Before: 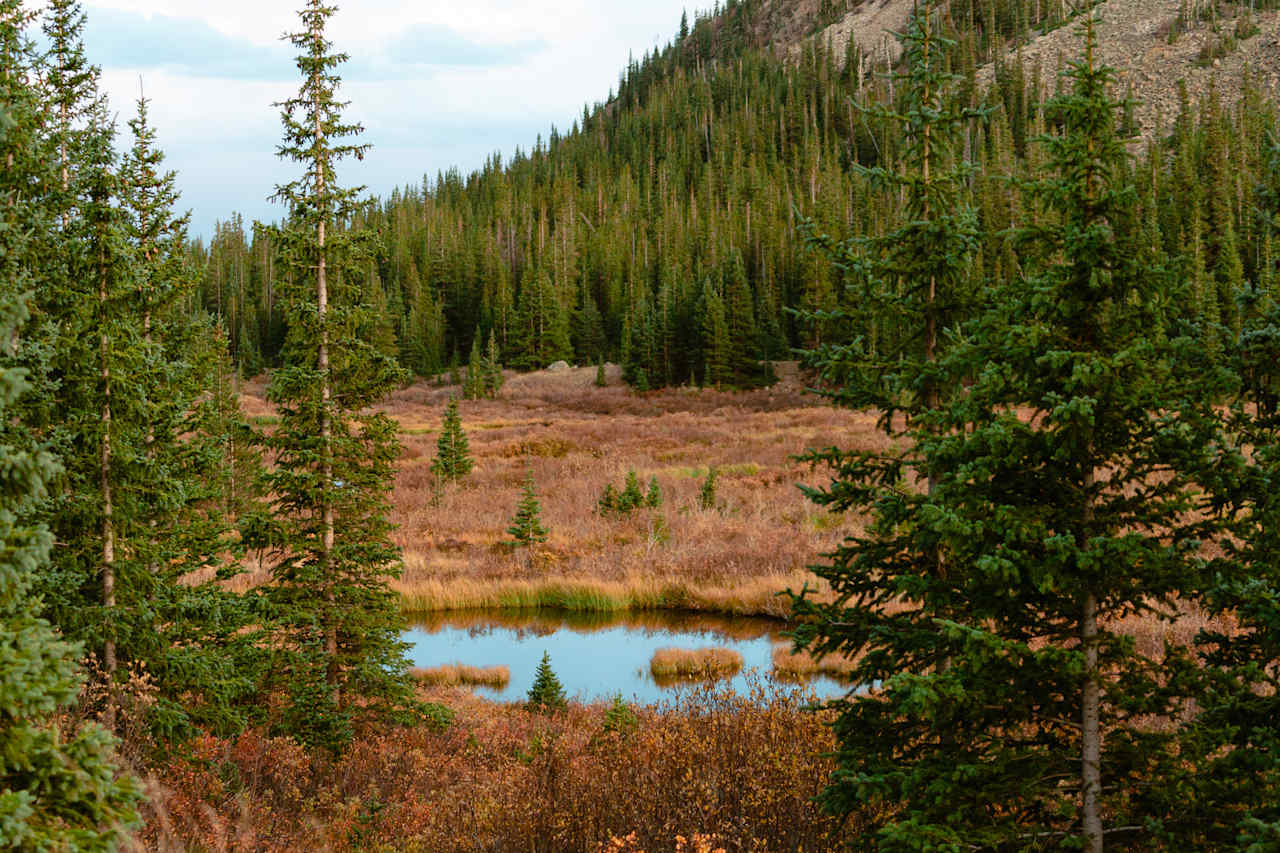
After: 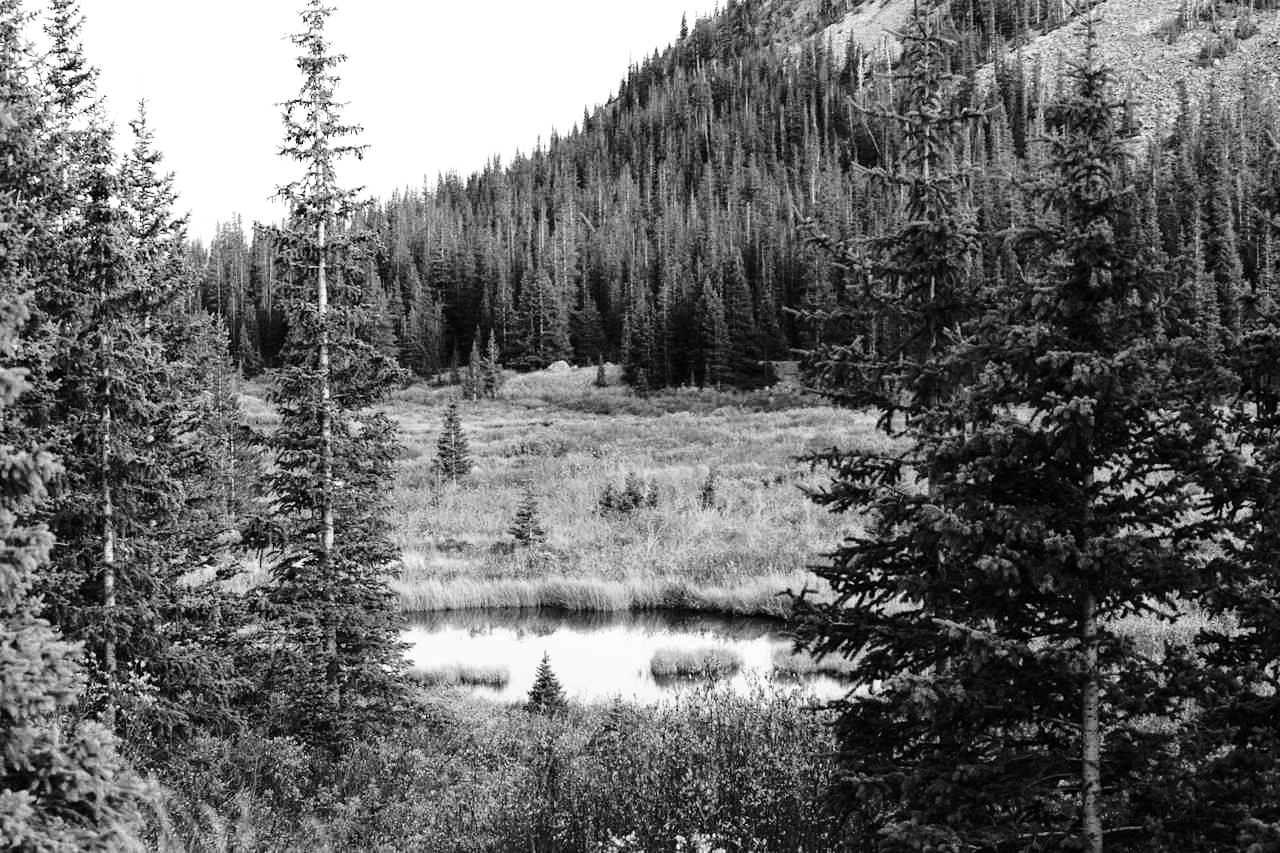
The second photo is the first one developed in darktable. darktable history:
exposure: compensate highlight preservation false
color calibration: output gray [0.28, 0.41, 0.31, 0], illuminant as shot in camera, x 0.358, y 0.373, temperature 4628.91 K
tone equalizer: -8 EV -0.399 EV, -7 EV -0.42 EV, -6 EV -0.336 EV, -5 EV -0.208 EV, -3 EV 0.213 EV, -2 EV 0.35 EV, -1 EV 0.404 EV, +0 EV 0.395 EV
base curve: curves: ch0 [(0, 0) (0.036, 0.037) (0.121, 0.228) (0.46, 0.76) (0.859, 0.983) (1, 1)], preserve colors none
